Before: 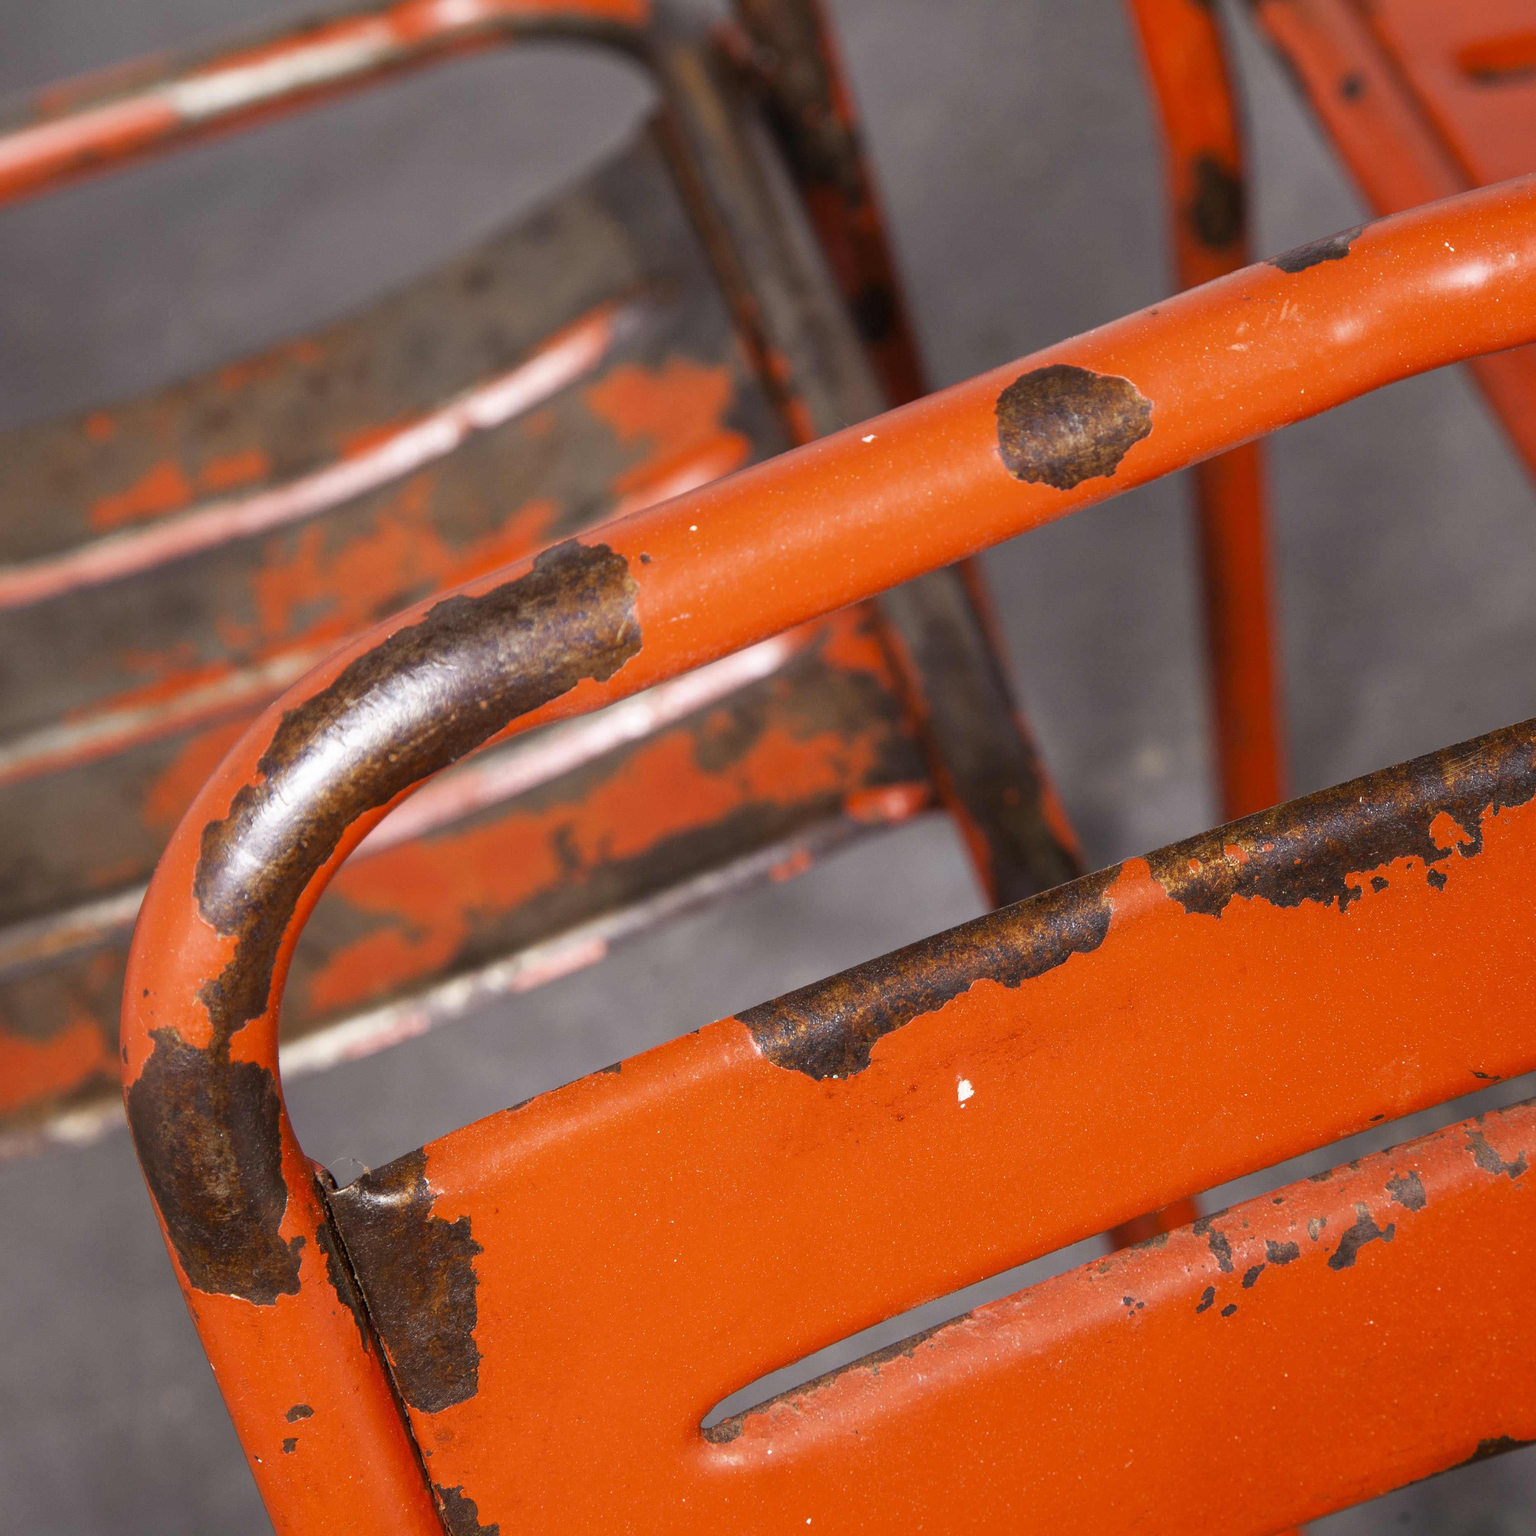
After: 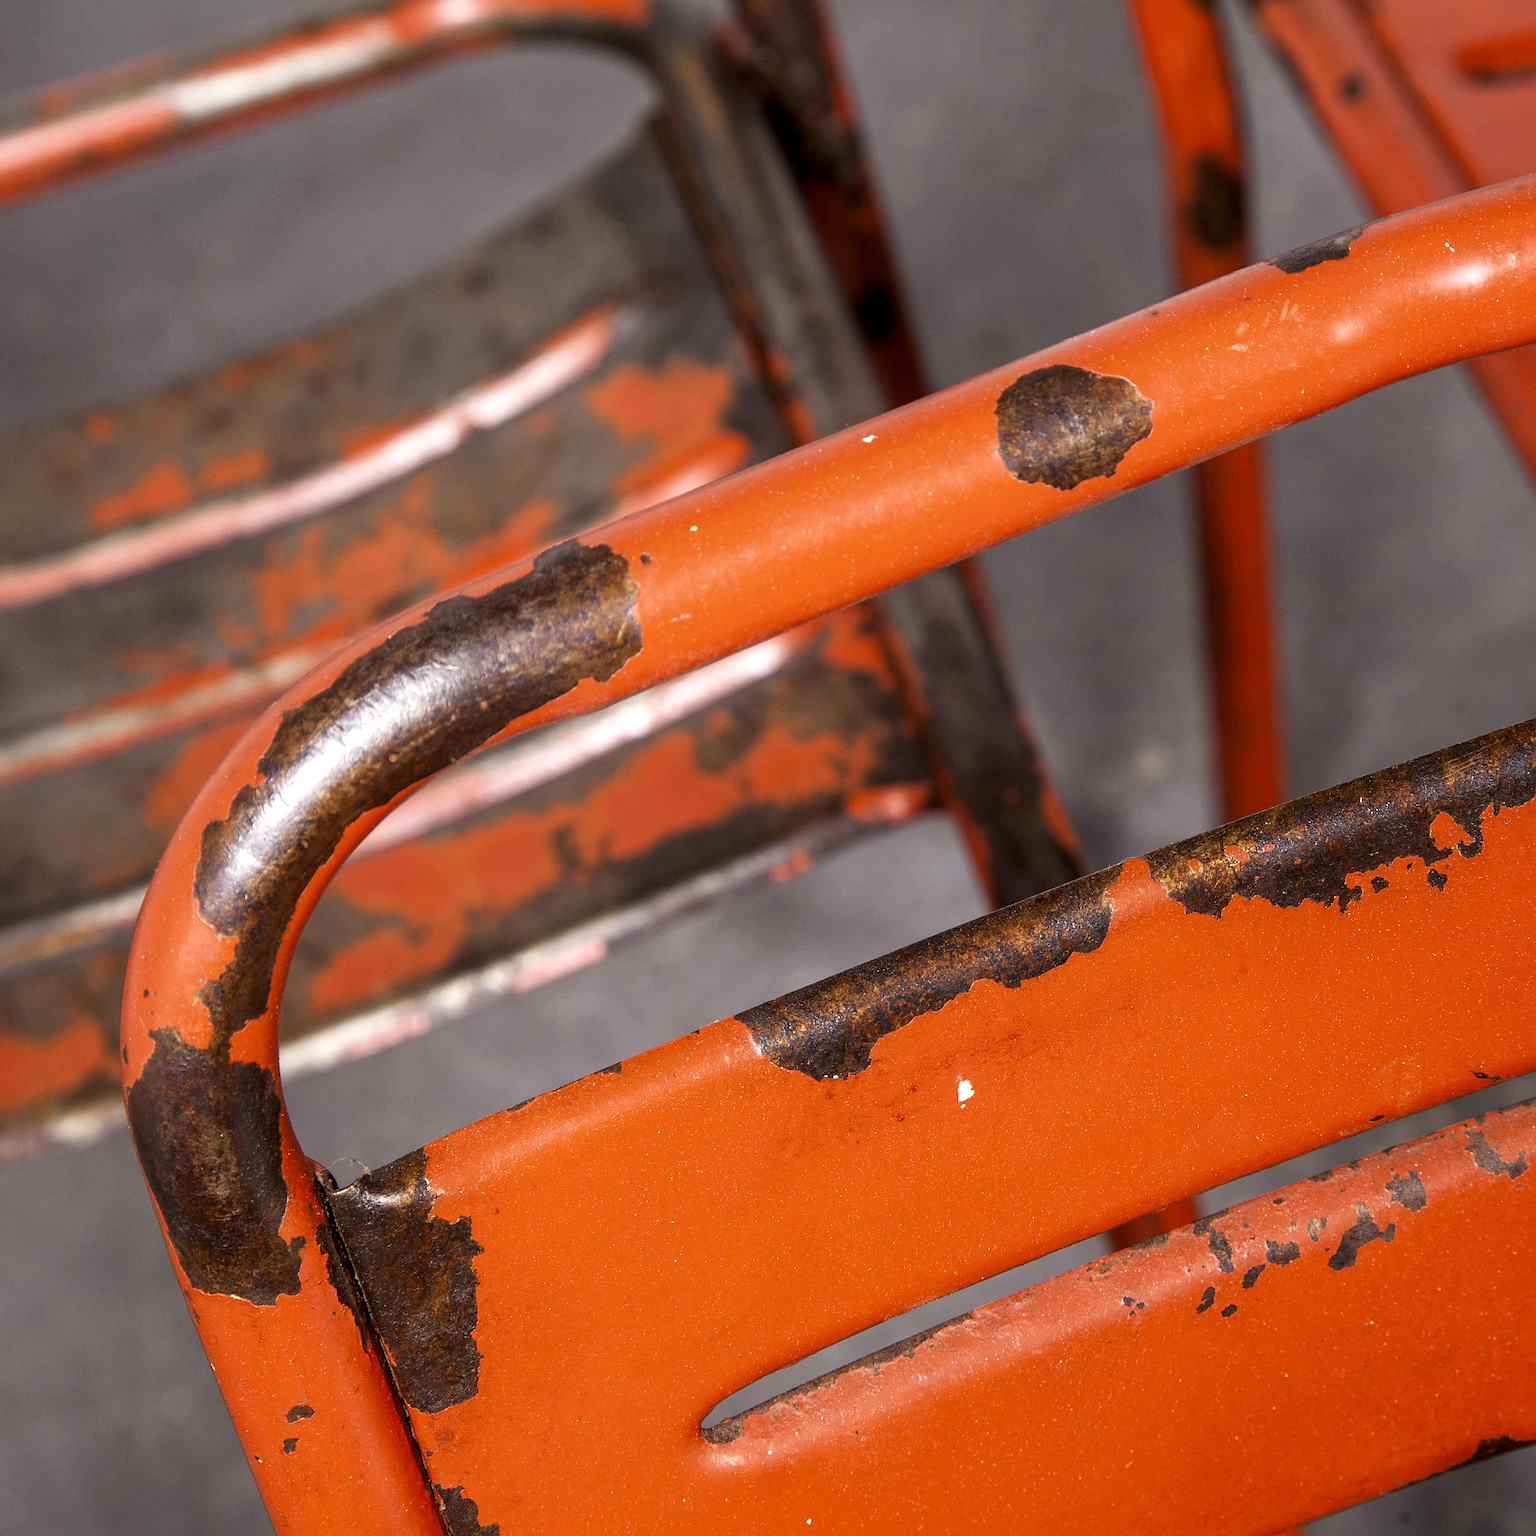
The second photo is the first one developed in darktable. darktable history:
sharpen: on, module defaults
local contrast: highlights 24%, shadows 78%, midtone range 0.749
